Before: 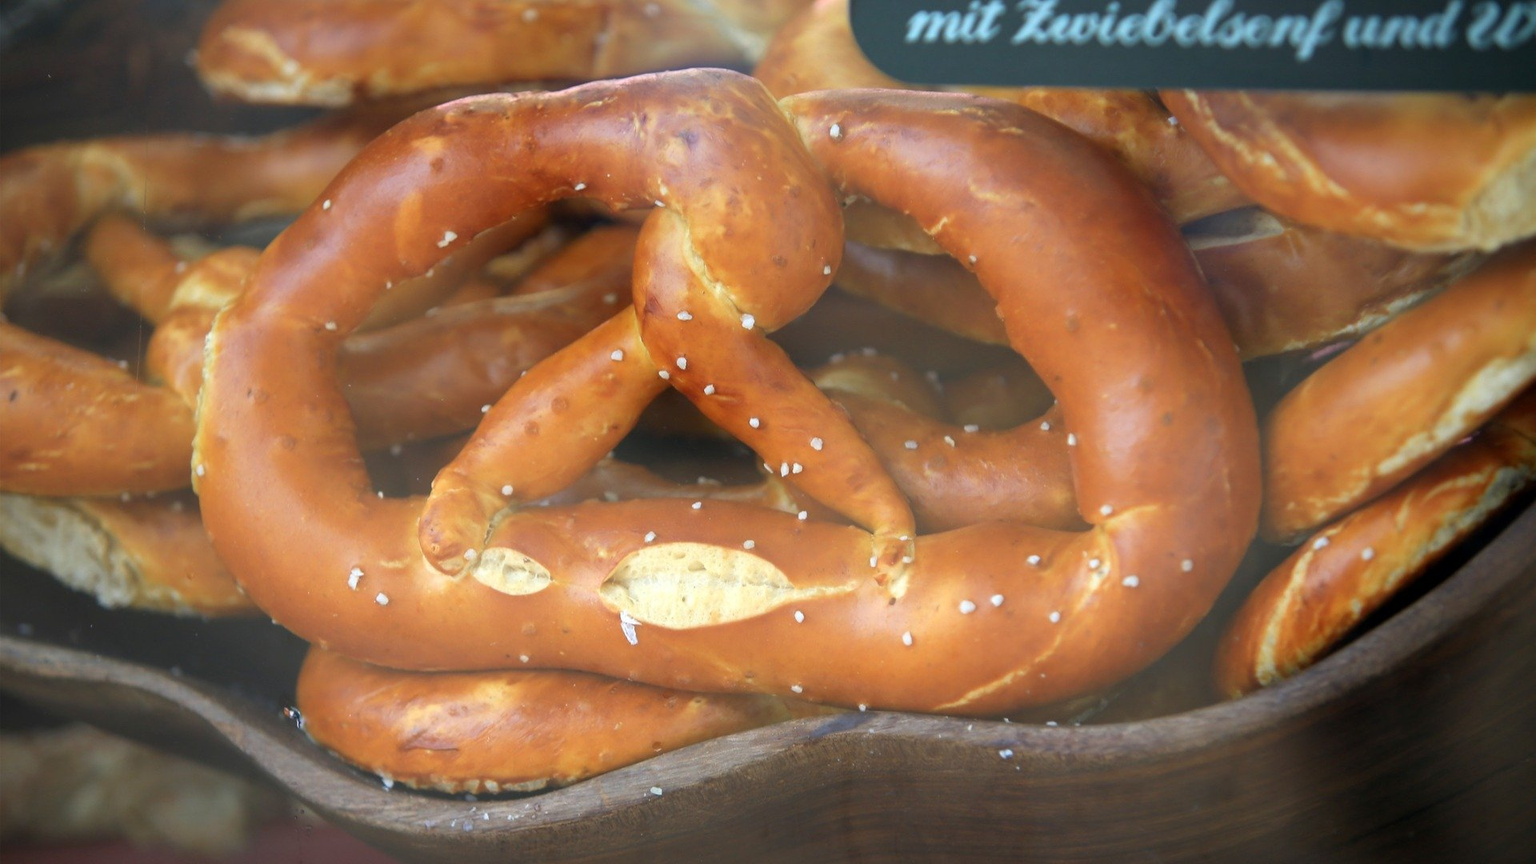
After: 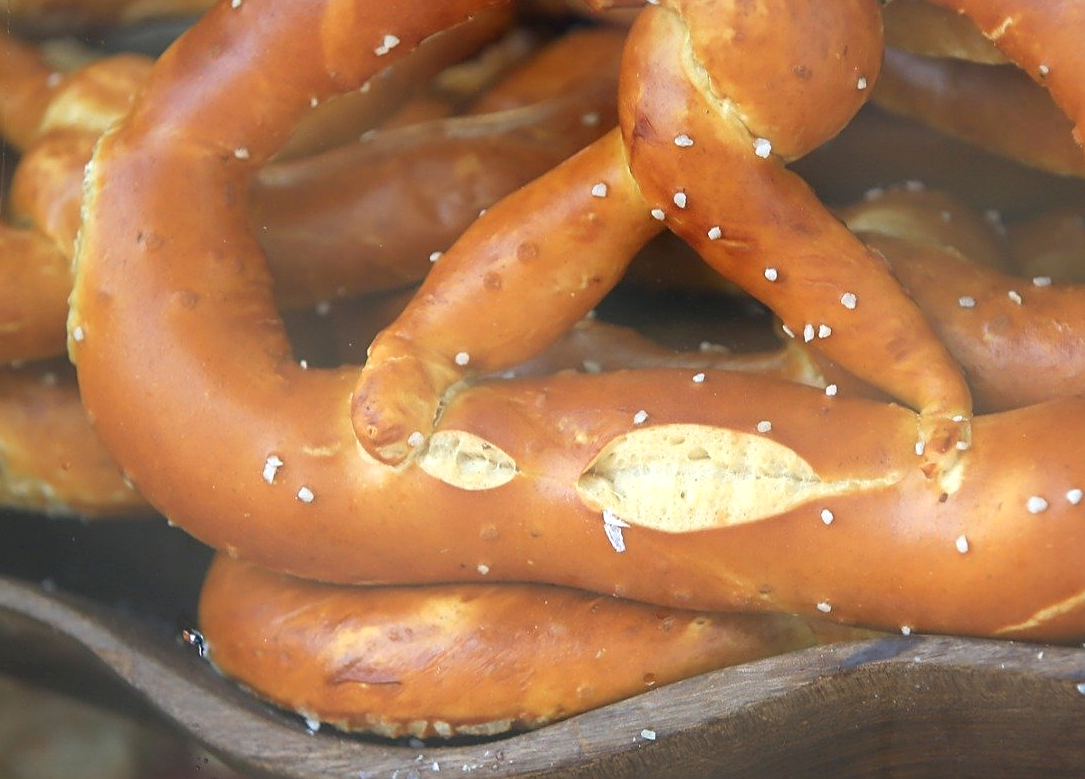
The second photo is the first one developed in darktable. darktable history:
crop: left 8.972%, top 23.589%, right 34.477%, bottom 4.253%
exposure: exposure -0.012 EV, compensate highlight preservation false
sharpen: on, module defaults
levels: levels [0, 0.492, 0.984]
